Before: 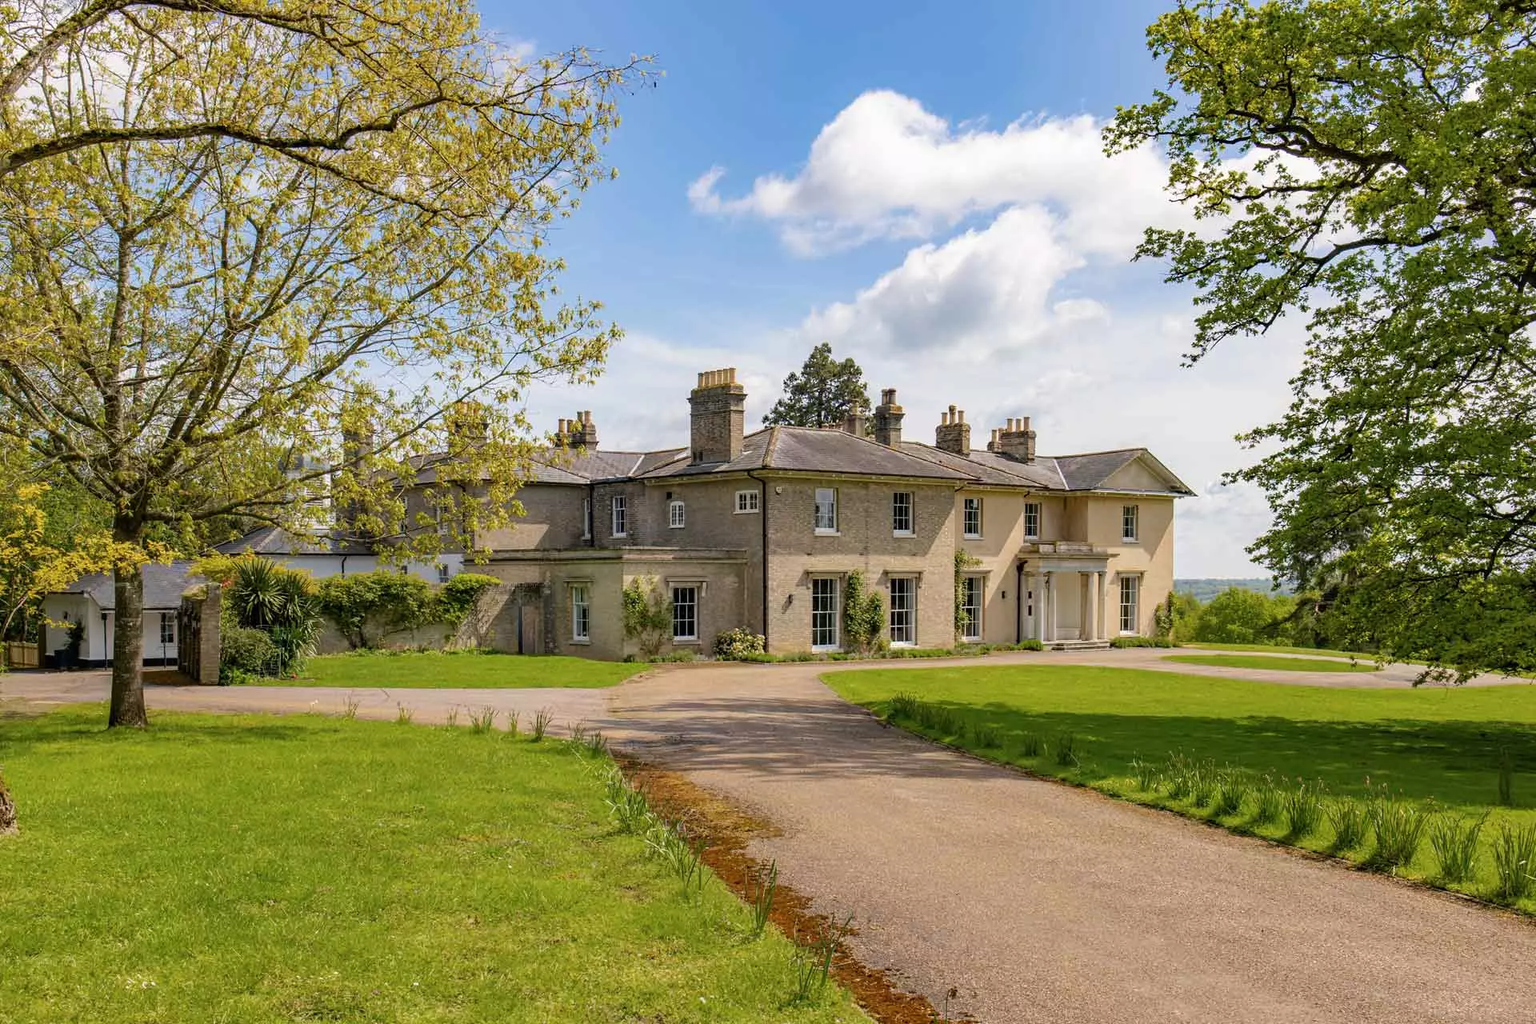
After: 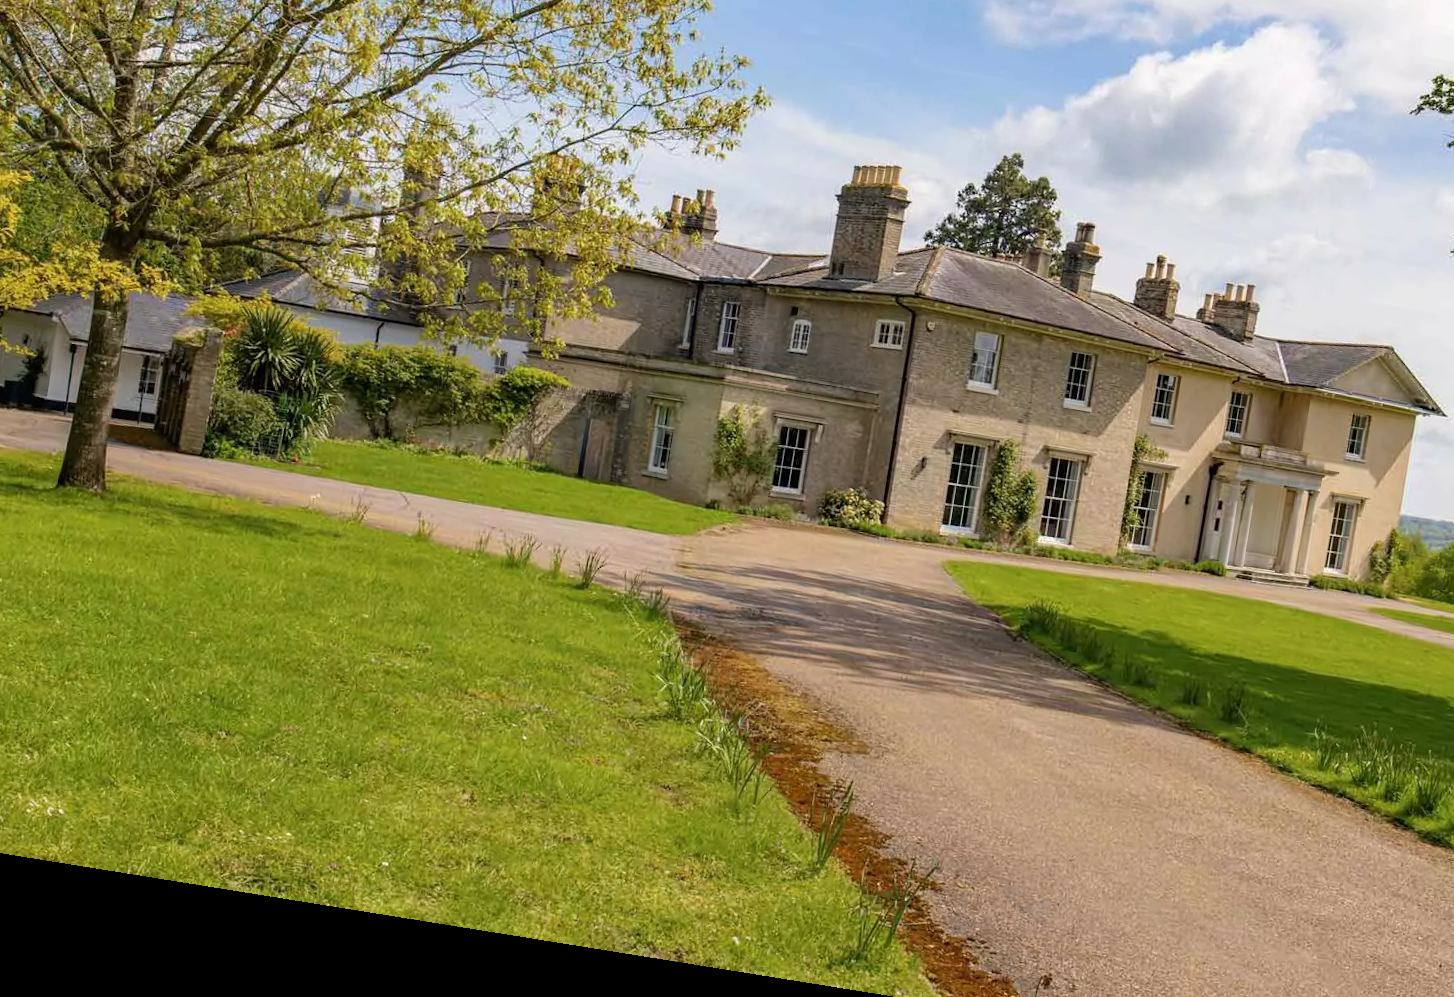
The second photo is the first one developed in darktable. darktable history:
rotate and perspective: rotation 9.12°, automatic cropping off
crop: left 6.488%, top 27.668%, right 24.183%, bottom 8.656%
